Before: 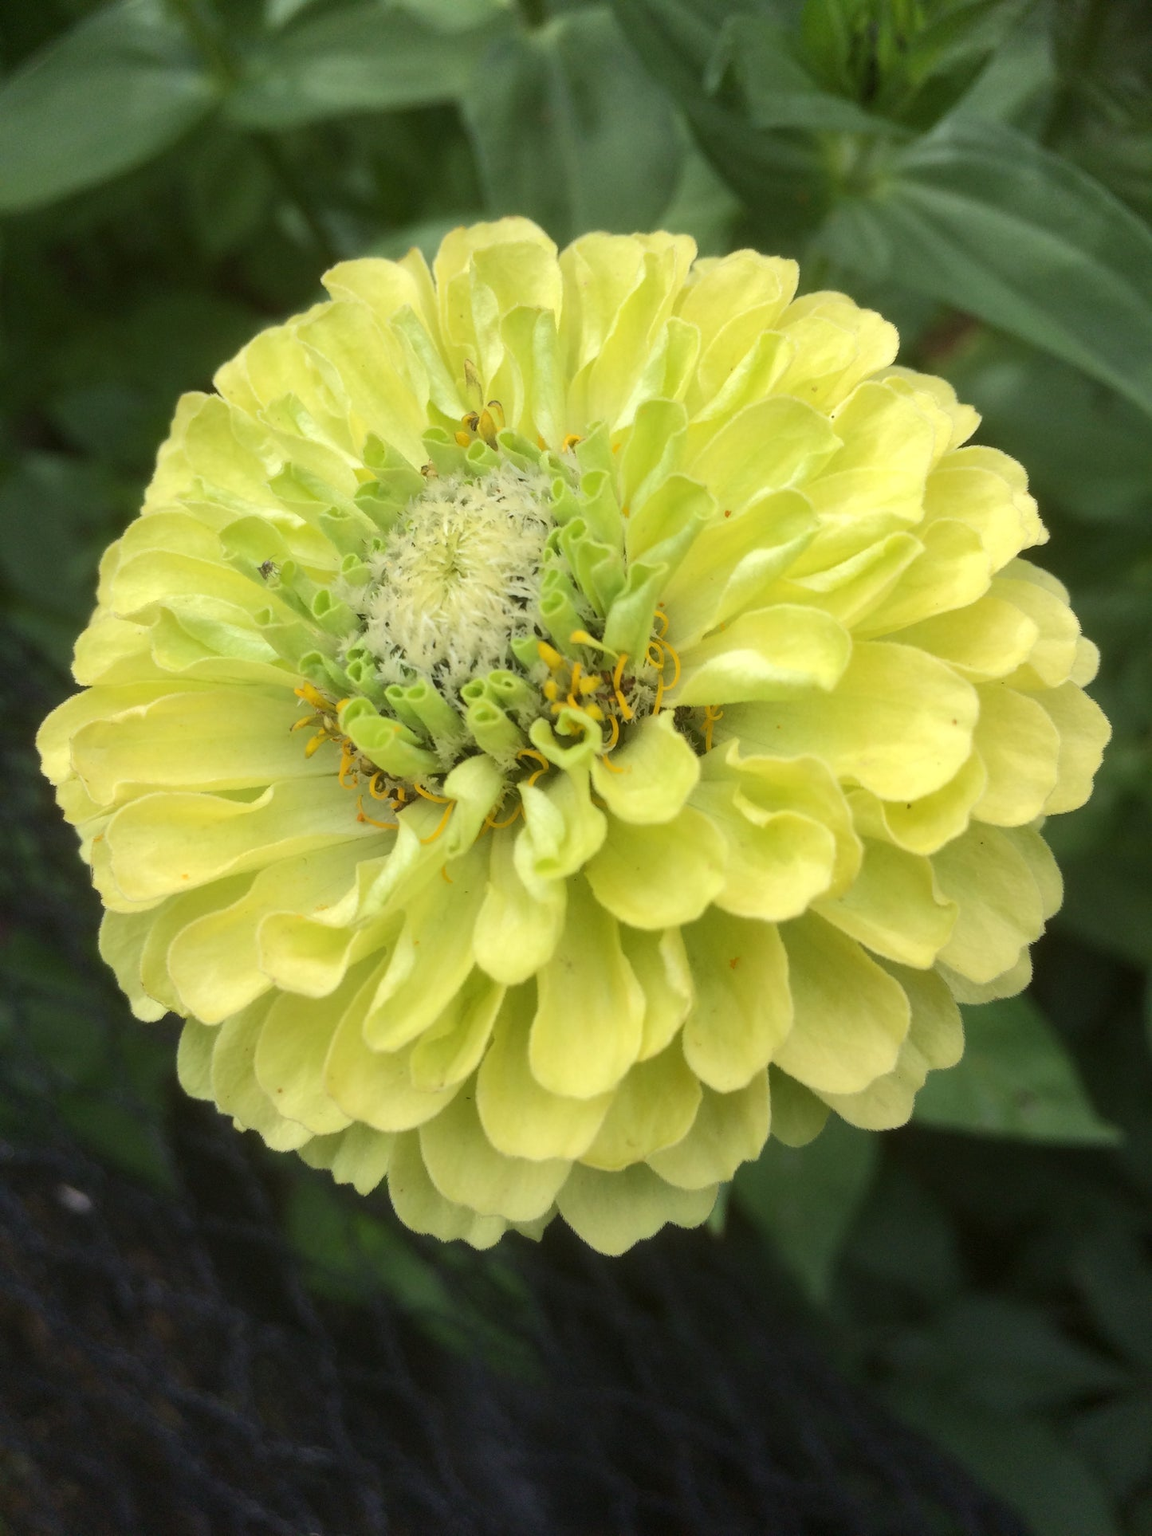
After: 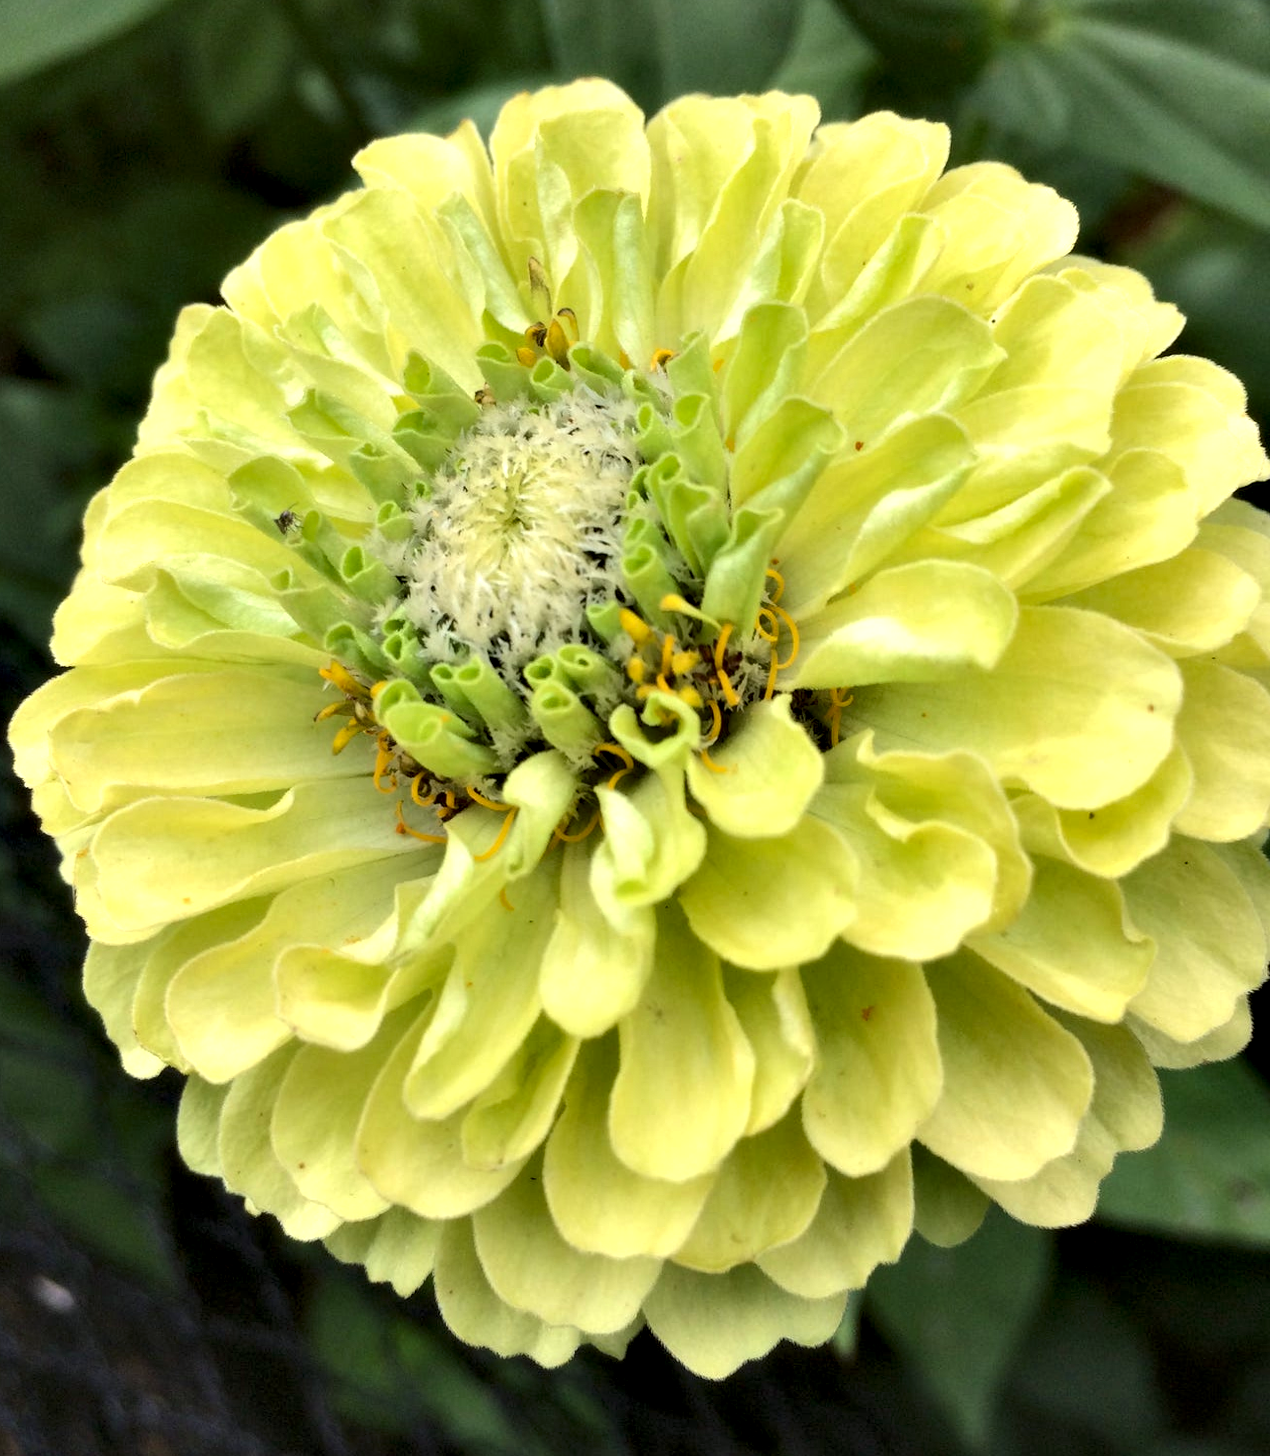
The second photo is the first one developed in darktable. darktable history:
contrast equalizer: octaves 7, y [[0.627 ×6], [0.563 ×6], [0 ×6], [0 ×6], [0 ×6]]
crop and rotate: left 2.425%, top 11.305%, right 9.6%, bottom 15.08%
rotate and perspective: lens shift (horizontal) -0.055, automatic cropping off
tone equalizer: on, module defaults
